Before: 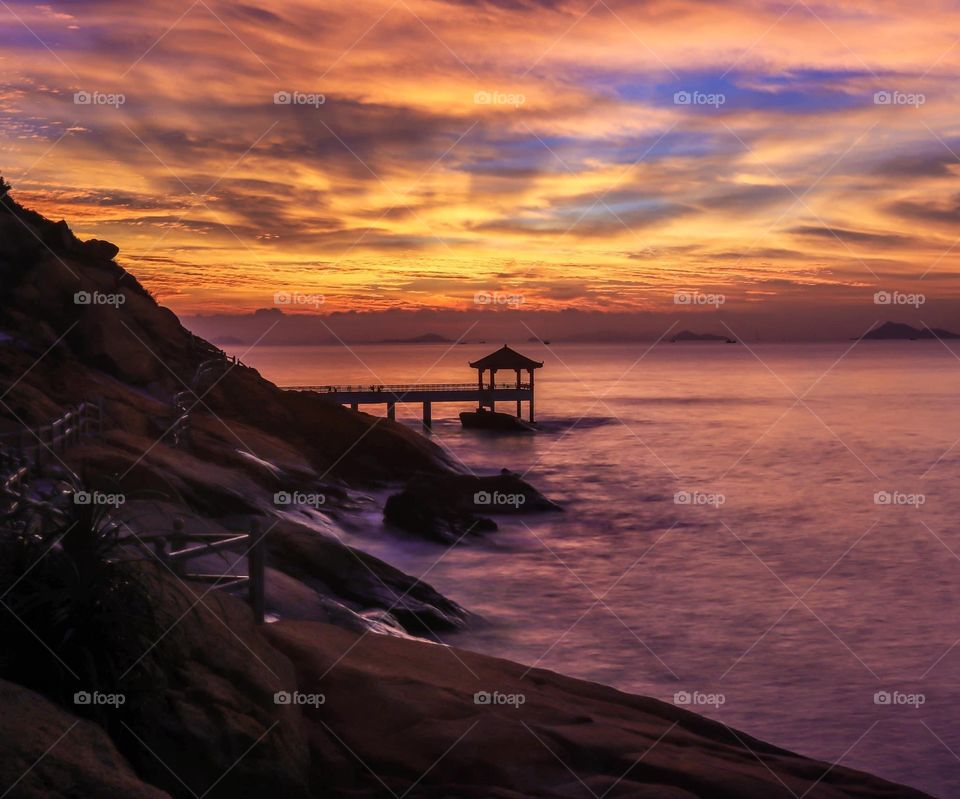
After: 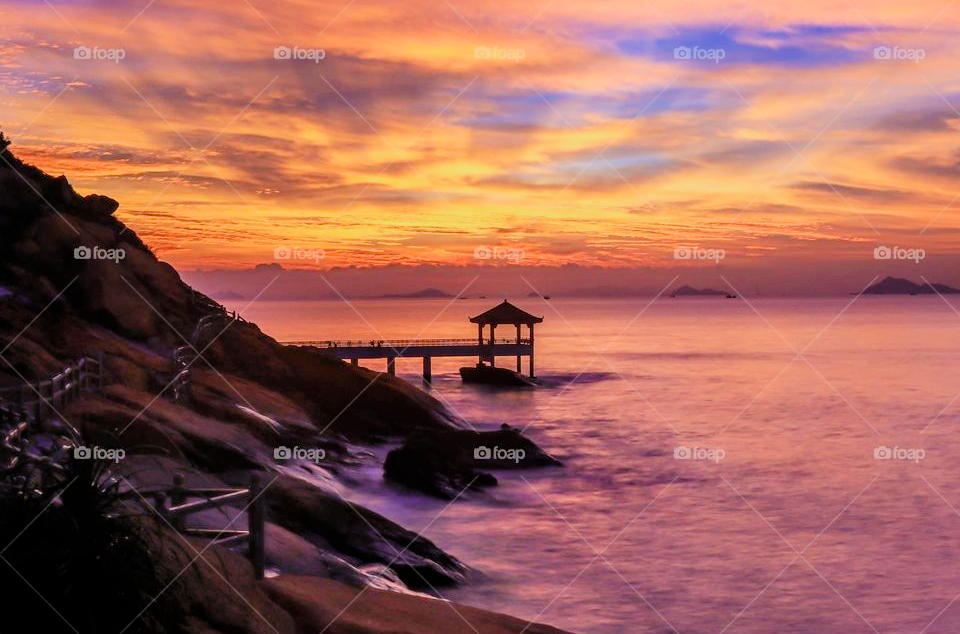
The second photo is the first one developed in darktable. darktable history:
exposure: exposure 1.069 EV, compensate exposure bias true, compensate highlight preservation false
color balance rgb: perceptual saturation grading › global saturation 20%, perceptual saturation grading › highlights -25.294%, perceptual saturation grading › shadows 24.2%
filmic rgb: middle gray luminance 29.95%, black relative exposure -8.9 EV, white relative exposure 7.01 EV, target black luminance 0%, hardness 2.97, latitude 2.38%, contrast 0.961, highlights saturation mix 5%, shadows ↔ highlights balance 12.81%, color science v6 (2022)
crop and rotate: top 5.662%, bottom 14.877%
